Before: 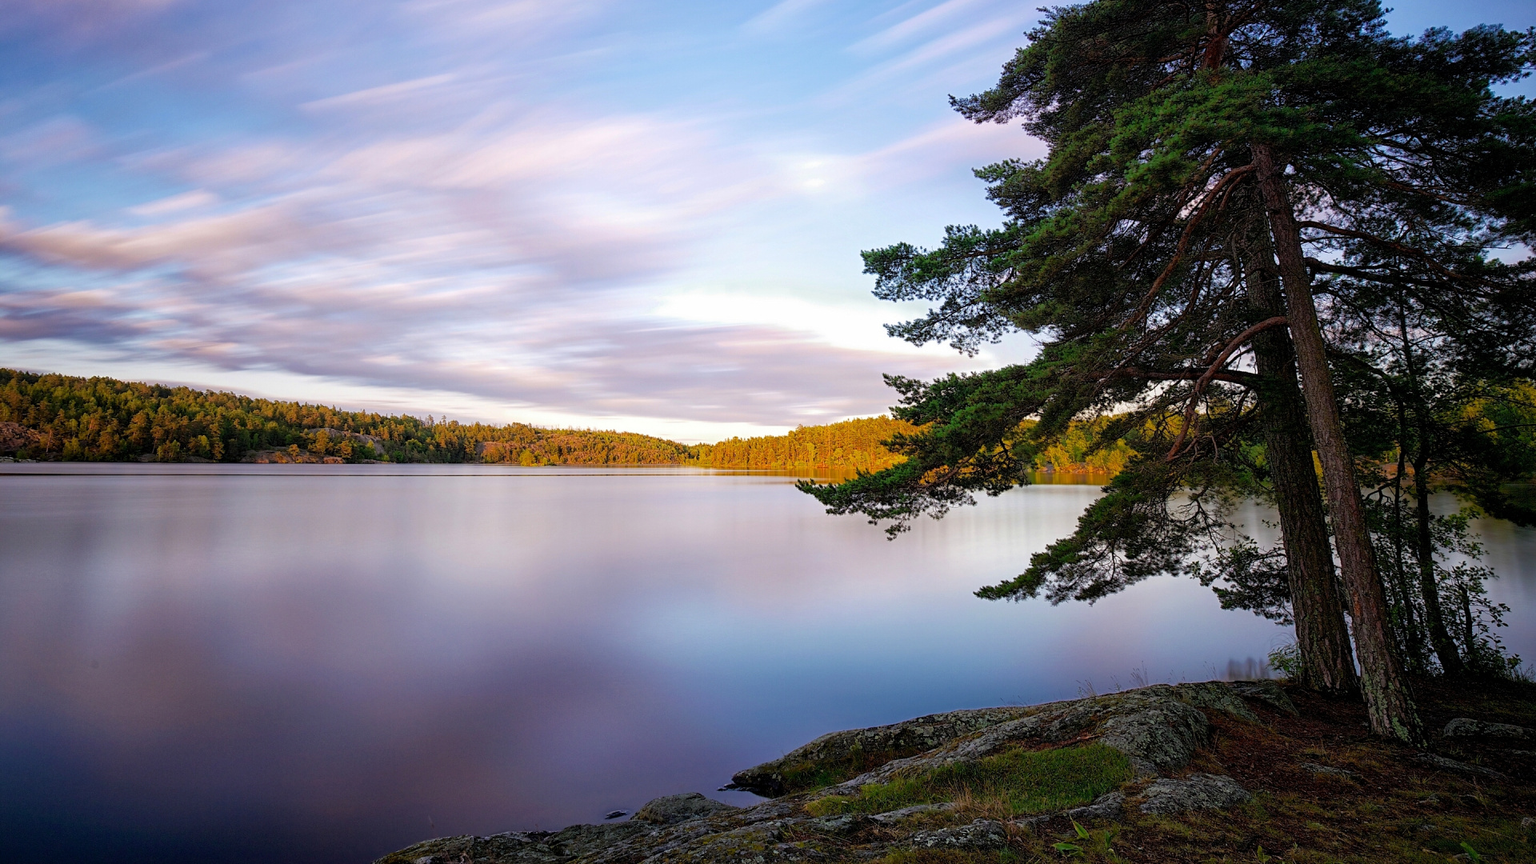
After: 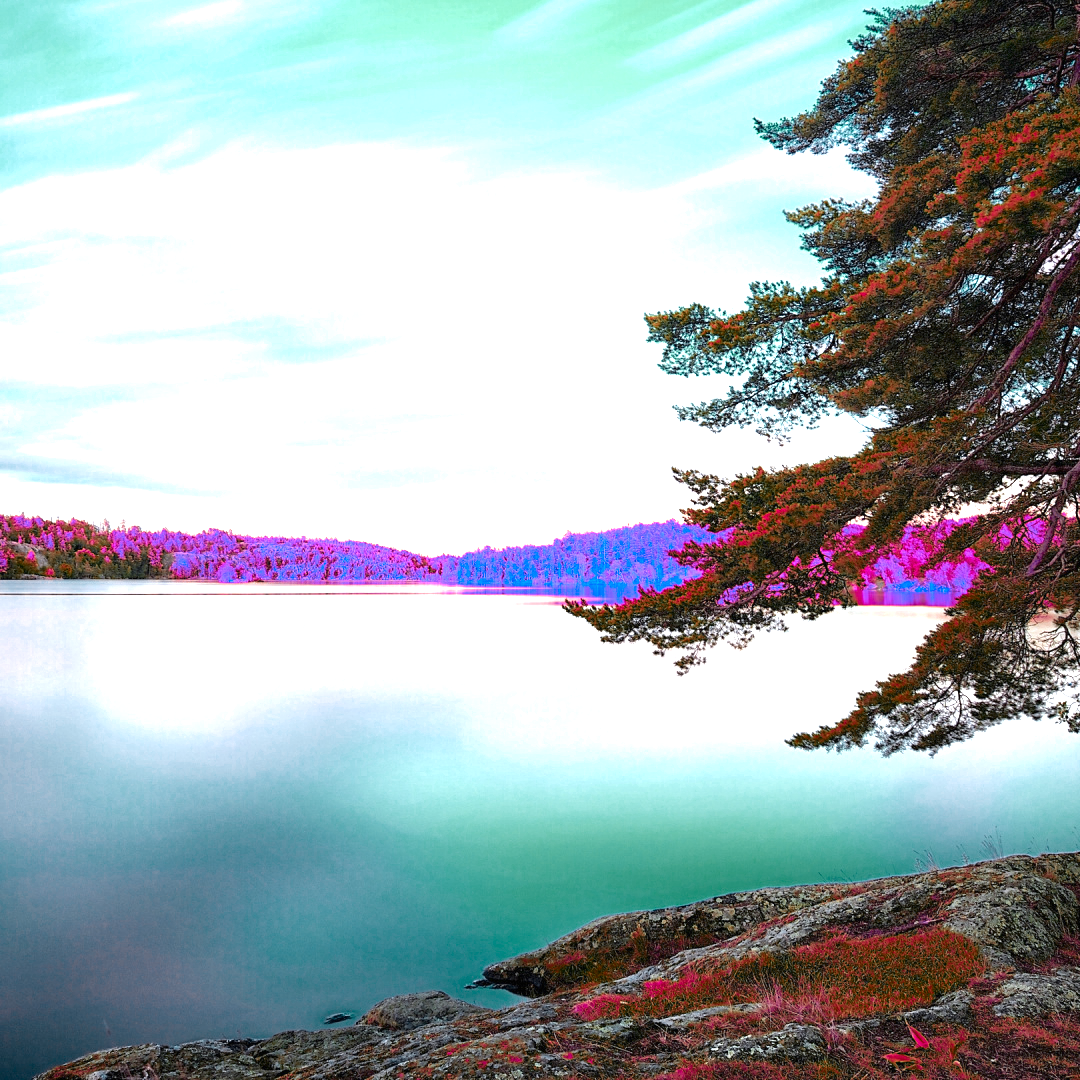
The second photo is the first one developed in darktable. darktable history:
crop and rotate: left 22.516%, right 21.234%
exposure: black level correction 0, exposure 1.6 EV, compensate exposure bias true, compensate highlight preservation false
white balance: red 0.982, blue 1.018
color zones: curves: ch0 [(0.826, 0.353)]; ch1 [(0.242, 0.647) (0.889, 0.342)]; ch2 [(0.246, 0.089) (0.969, 0.068)]
tone equalizer: on, module defaults
